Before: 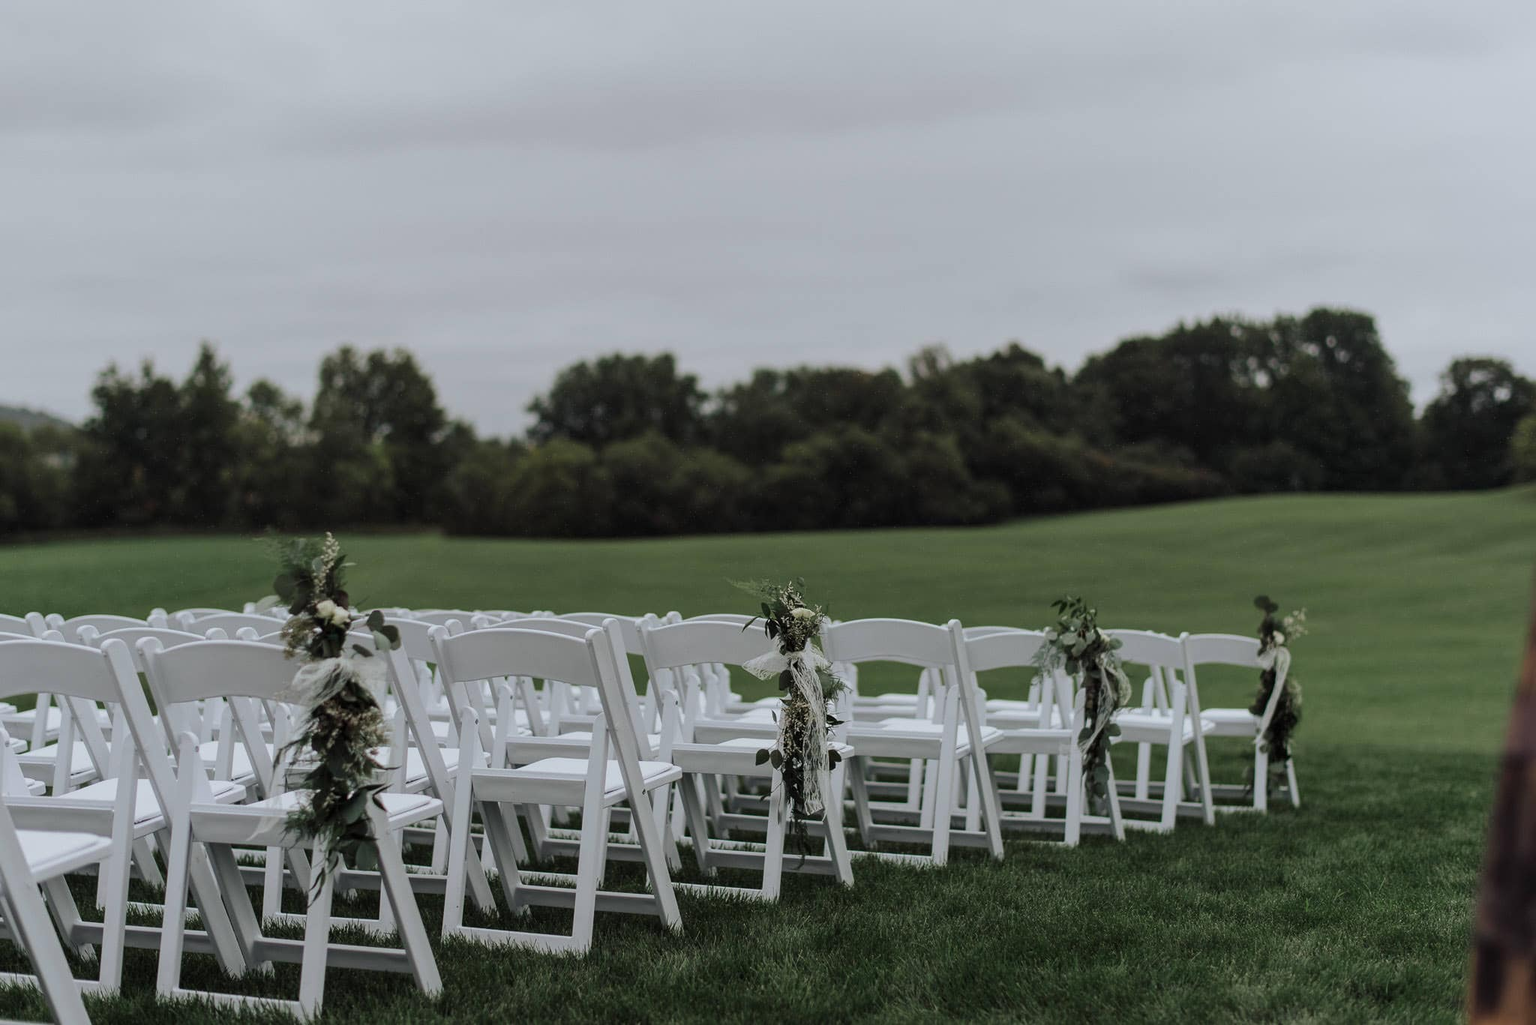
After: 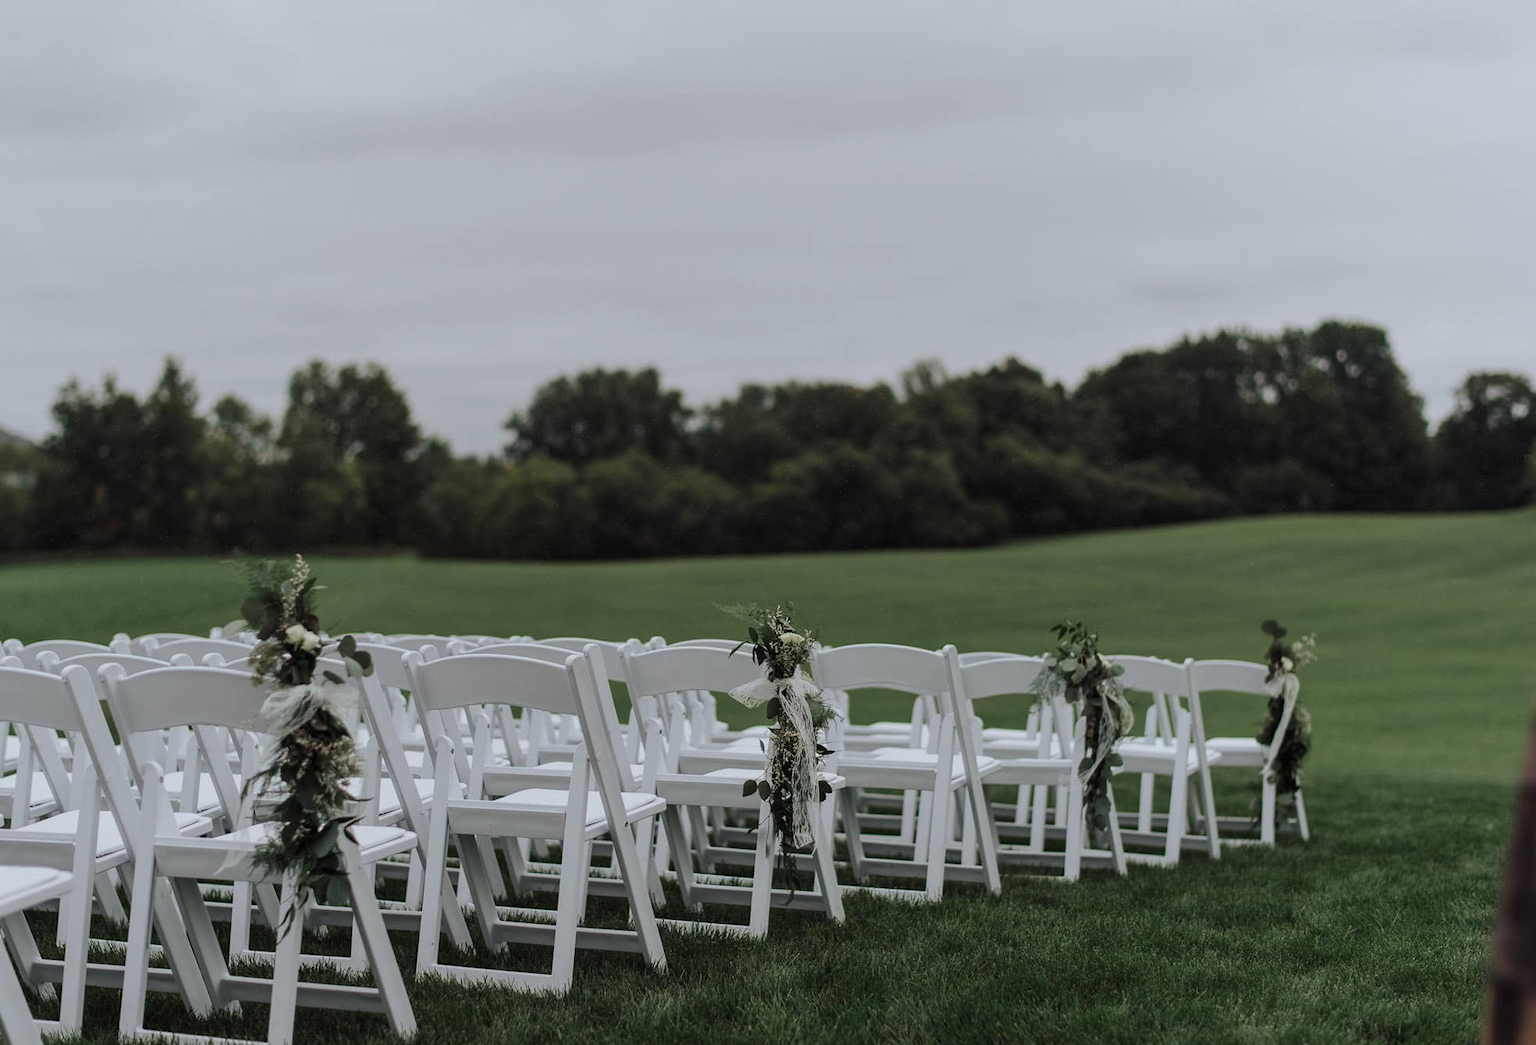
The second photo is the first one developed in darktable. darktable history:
crop and rotate: left 2.757%, right 1.128%, bottom 2.034%
levels: white 99.9%
